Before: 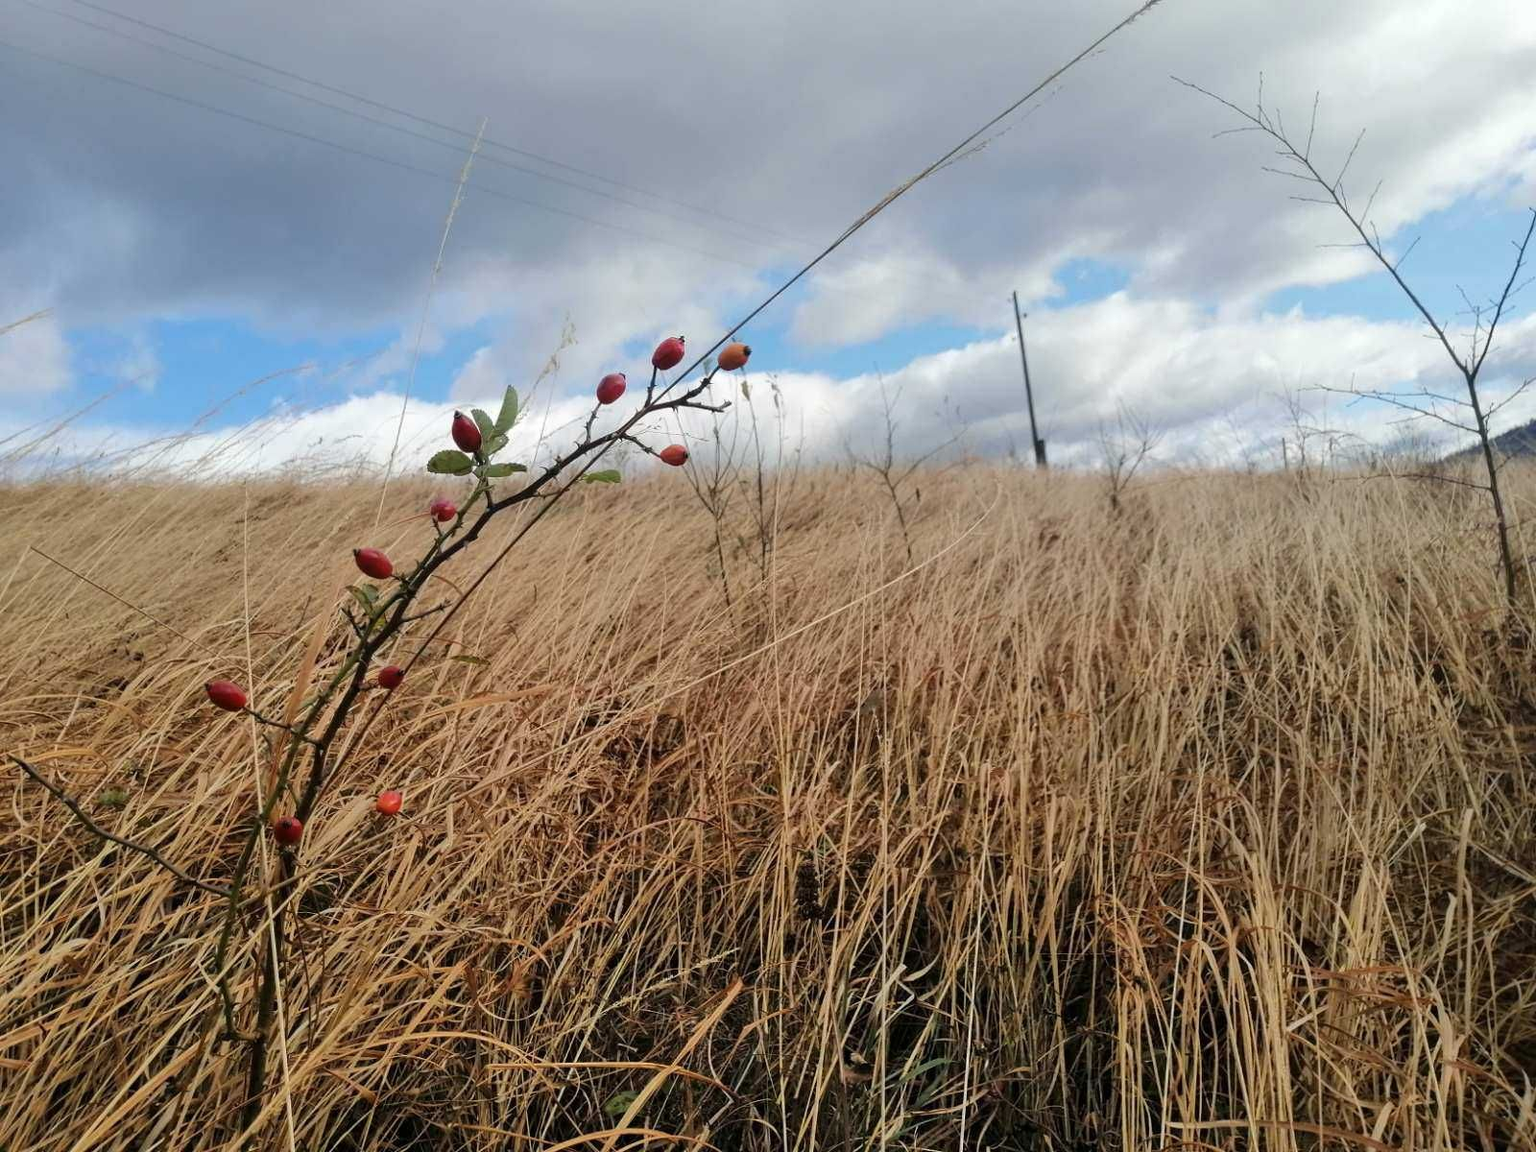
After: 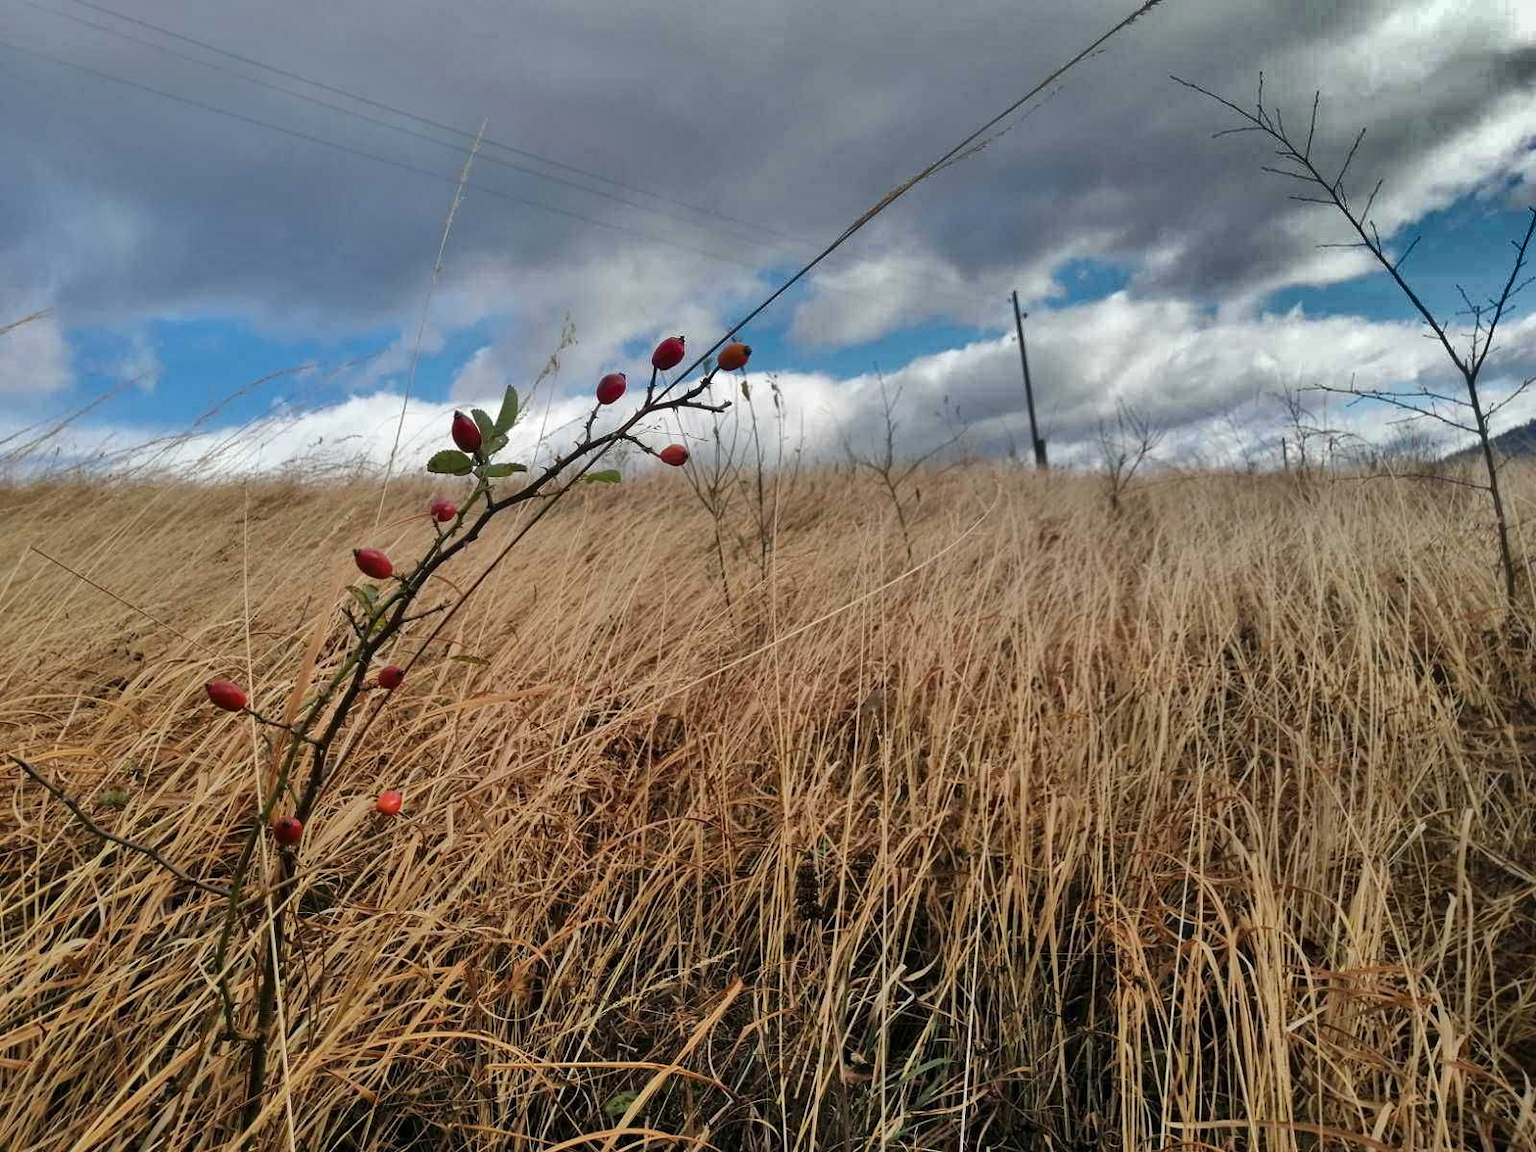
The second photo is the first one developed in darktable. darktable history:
shadows and highlights: shadows 20.95, highlights -82.84, soften with gaussian
